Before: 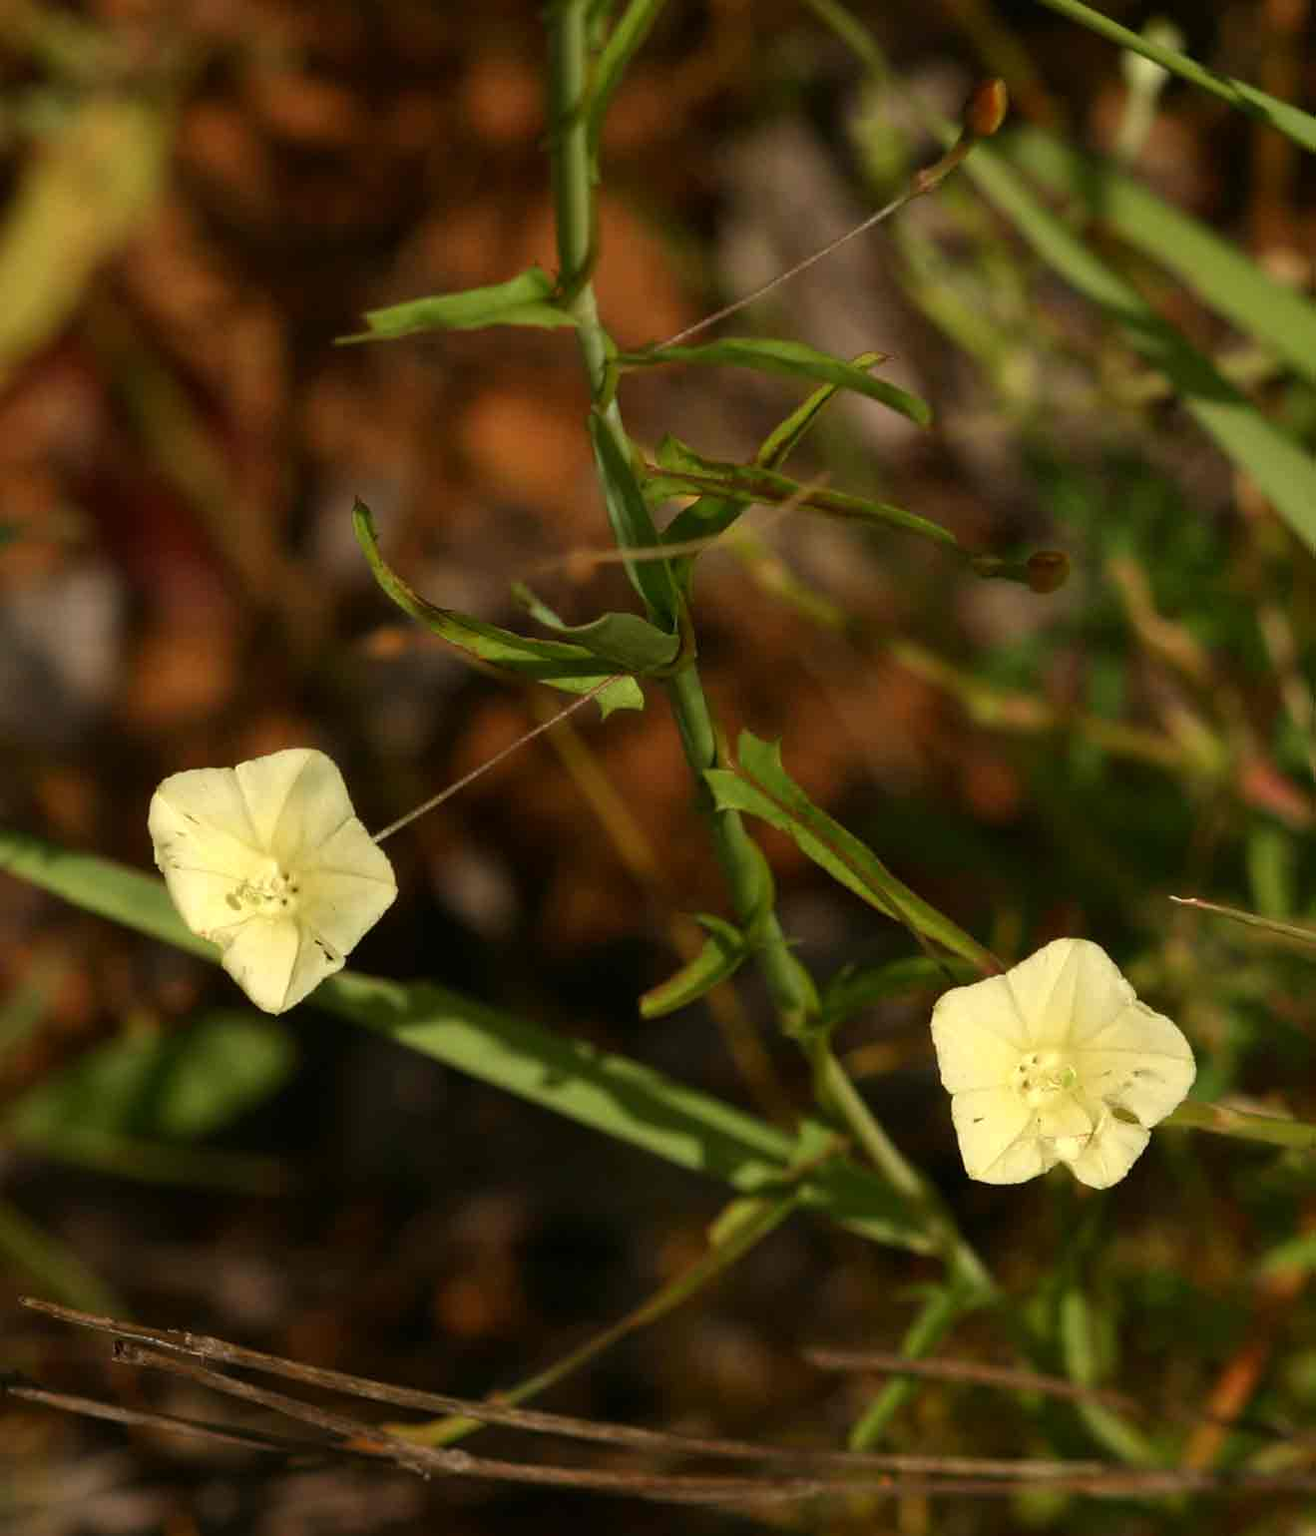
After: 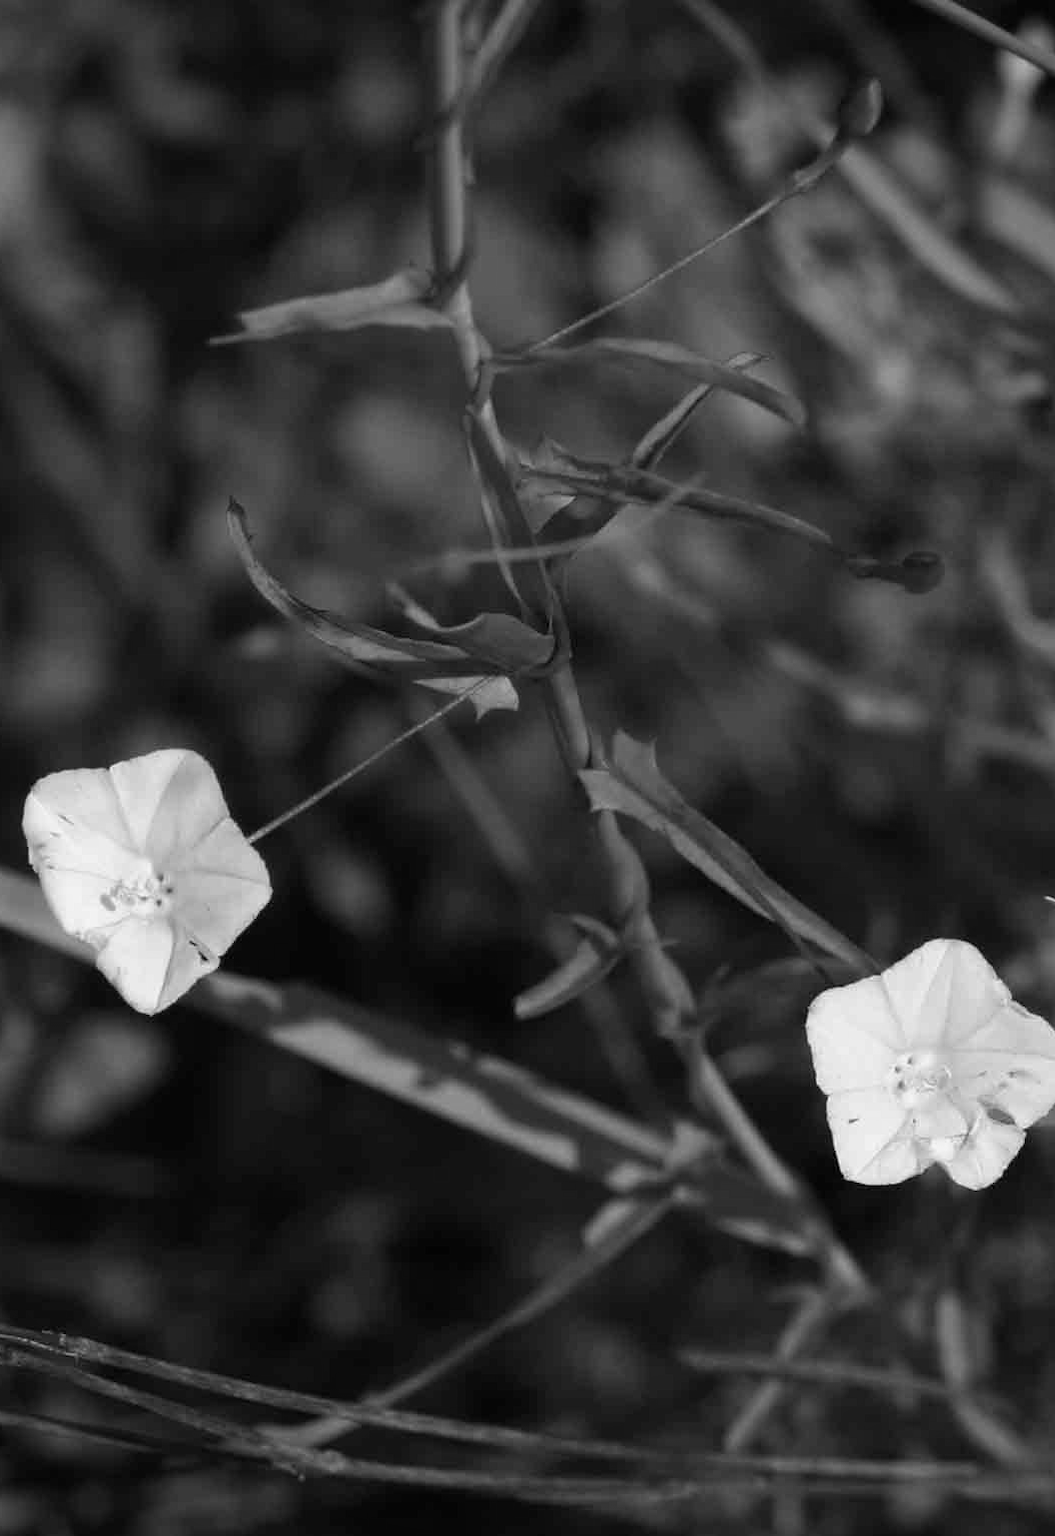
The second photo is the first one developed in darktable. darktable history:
white balance: red 0.871, blue 1.249
crop and rotate: left 9.597%, right 10.195%
monochrome: on, module defaults
vignetting: fall-off radius 60.65%
